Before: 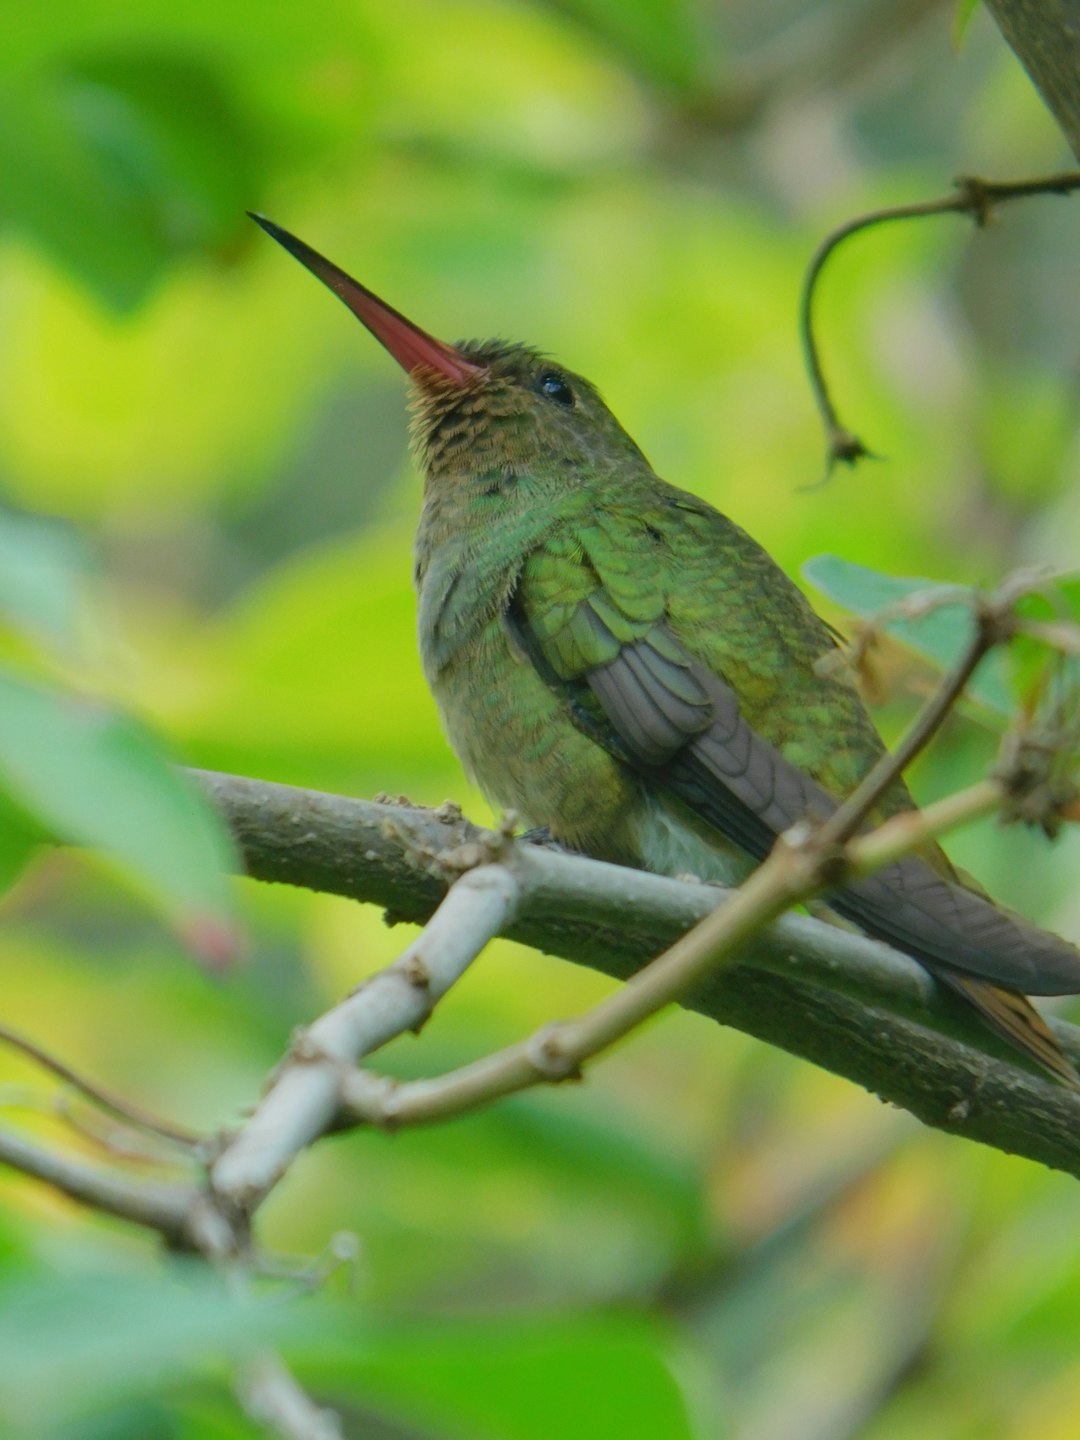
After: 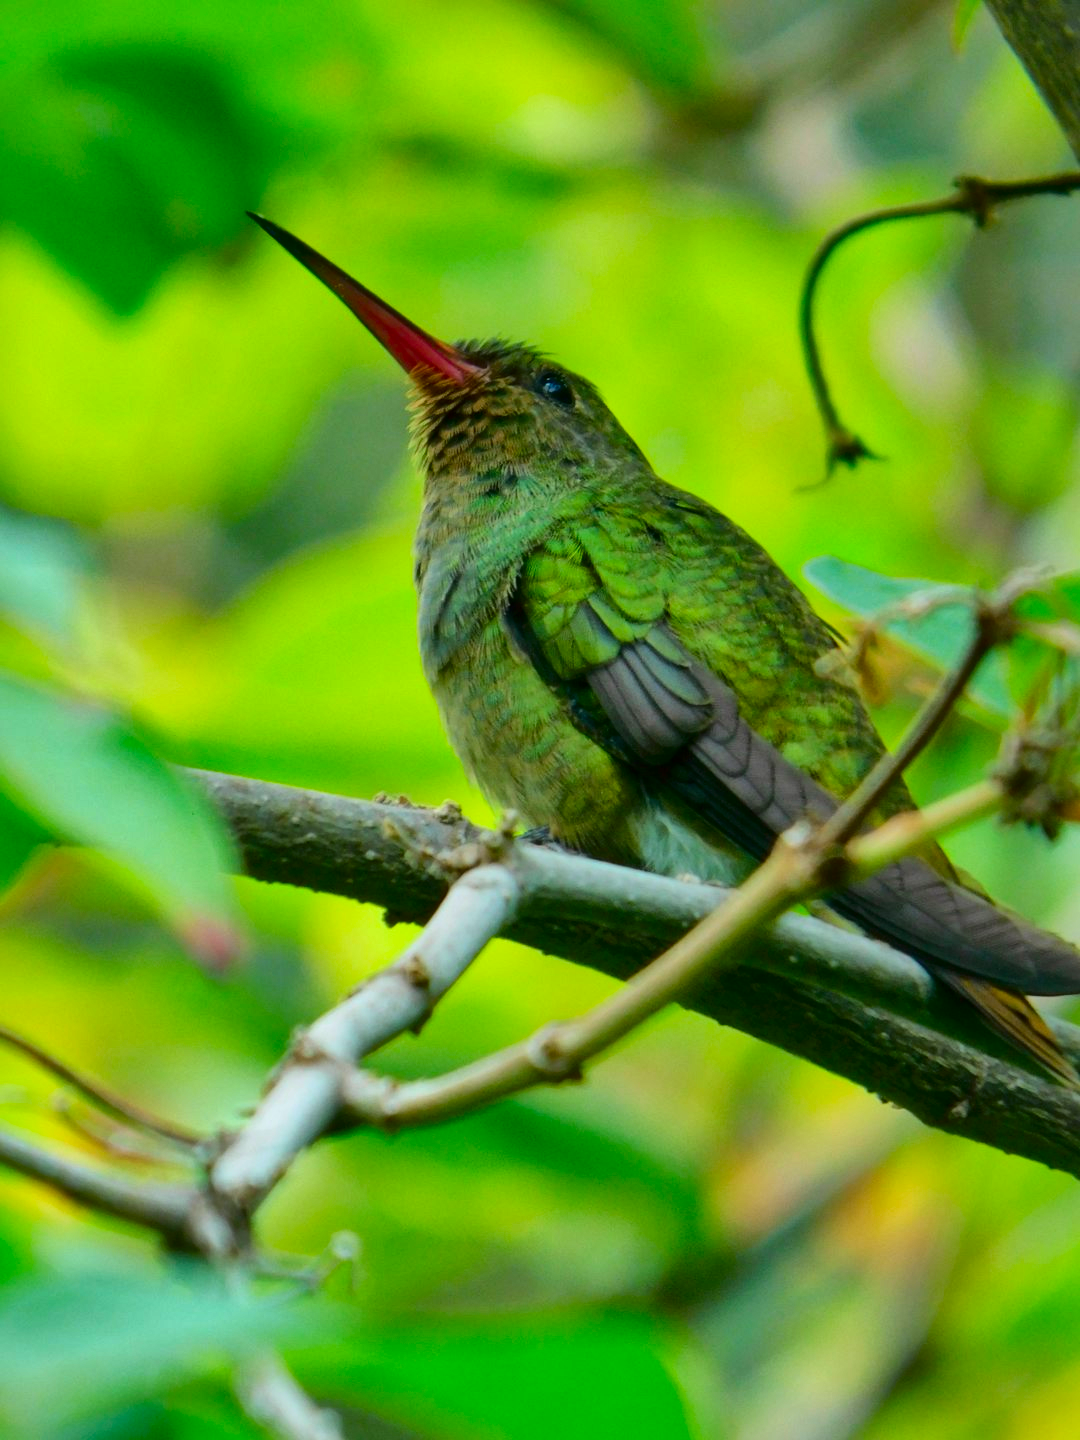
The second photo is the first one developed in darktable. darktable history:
shadows and highlights: soften with gaussian
tone curve: curves: ch0 [(0, 0.023) (0.132, 0.075) (0.241, 0.178) (0.487, 0.491) (0.782, 0.8) (1, 0.989)]; ch1 [(0, 0) (0.396, 0.369) (0.467, 0.454) (0.498, 0.5) (0.518, 0.517) (0.57, 0.586) (0.619, 0.663) (0.692, 0.744) (1, 1)]; ch2 [(0, 0) (0.427, 0.416) (0.483, 0.481) (0.503, 0.503) (0.526, 0.527) (0.563, 0.573) (0.632, 0.667) (0.705, 0.737) (0.985, 0.966)], color space Lab, independent channels
color balance: lift [1, 1.001, 0.999, 1.001], gamma [1, 1.004, 1.007, 0.993], gain [1, 0.991, 0.987, 1.013], contrast 7.5%, contrast fulcrum 10%, output saturation 115%
local contrast: mode bilateral grid, contrast 20, coarseness 50, detail 141%, midtone range 0.2
